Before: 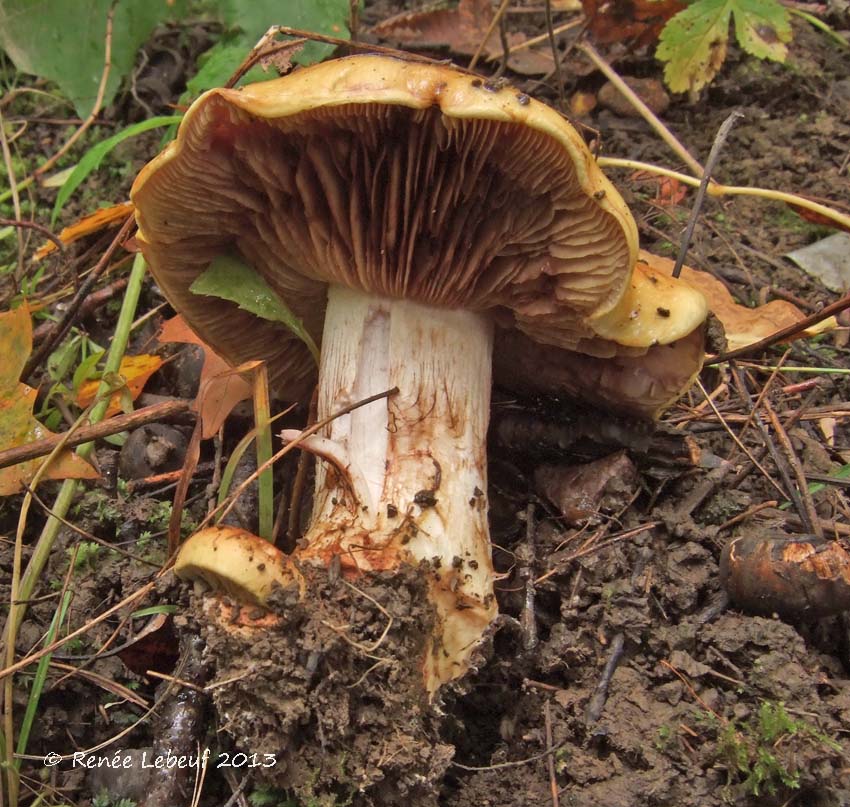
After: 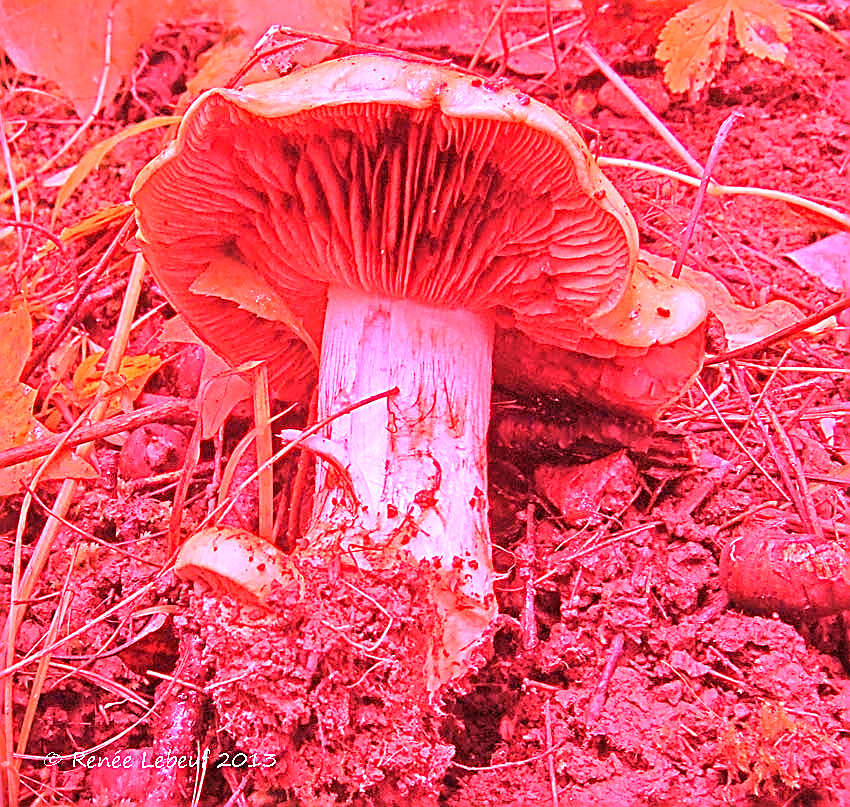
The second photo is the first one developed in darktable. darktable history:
white balance: red 4.26, blue 1.802
sharpen: on, module defaults
